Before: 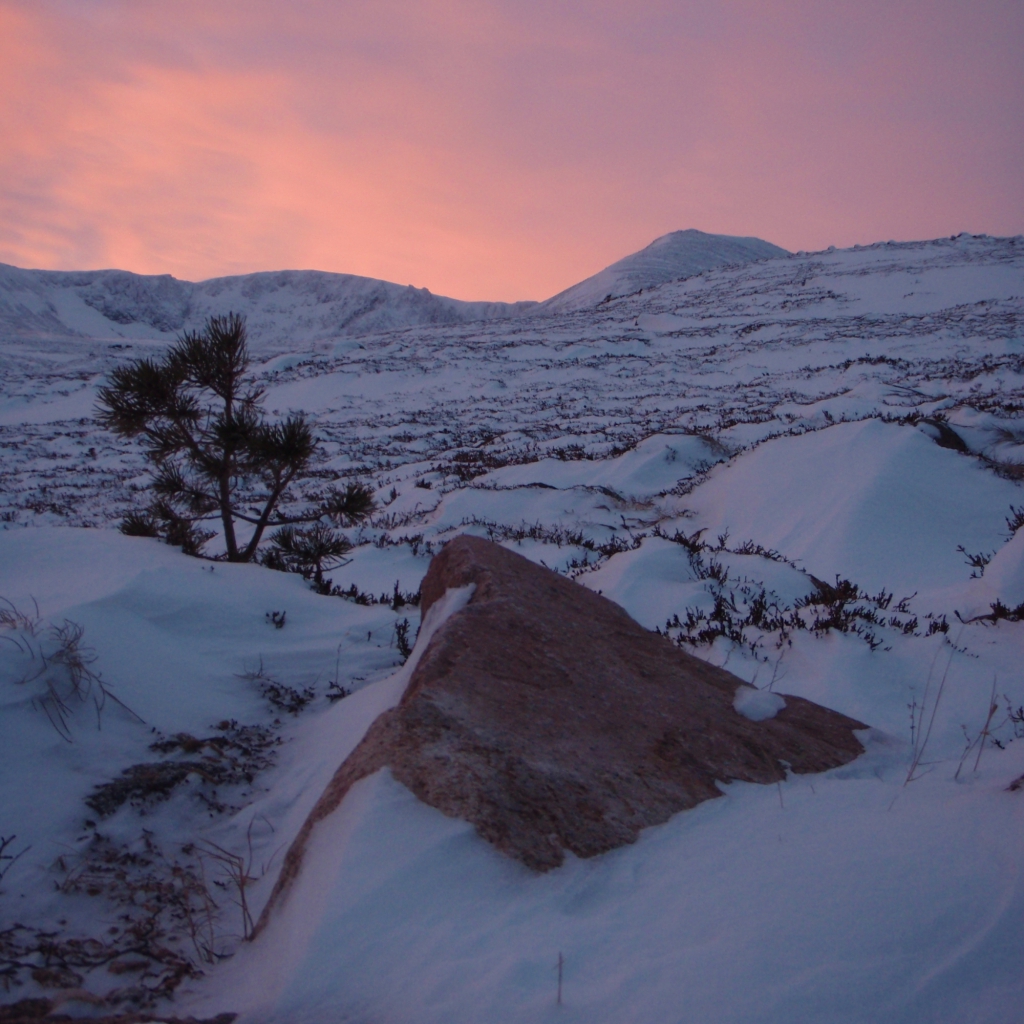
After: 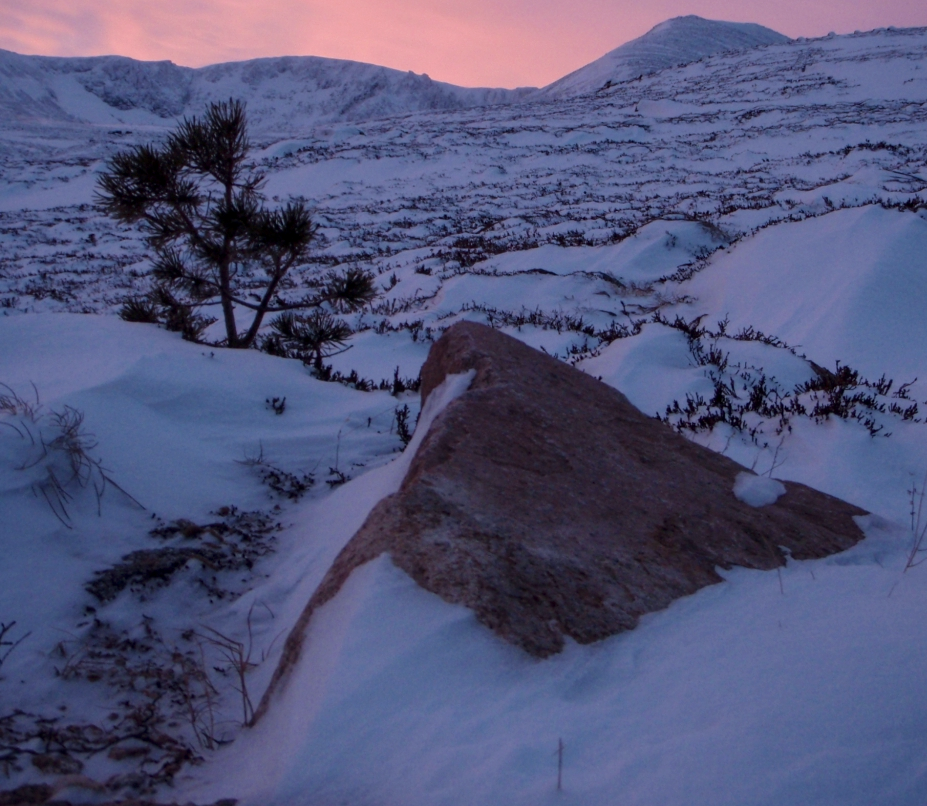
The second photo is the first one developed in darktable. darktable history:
crop: top 20.916%, right 9.437%, bottom 0.316%
white balance: red 0.967, blue 1.119, emerald 0.756
local contrast: on, module defaults
